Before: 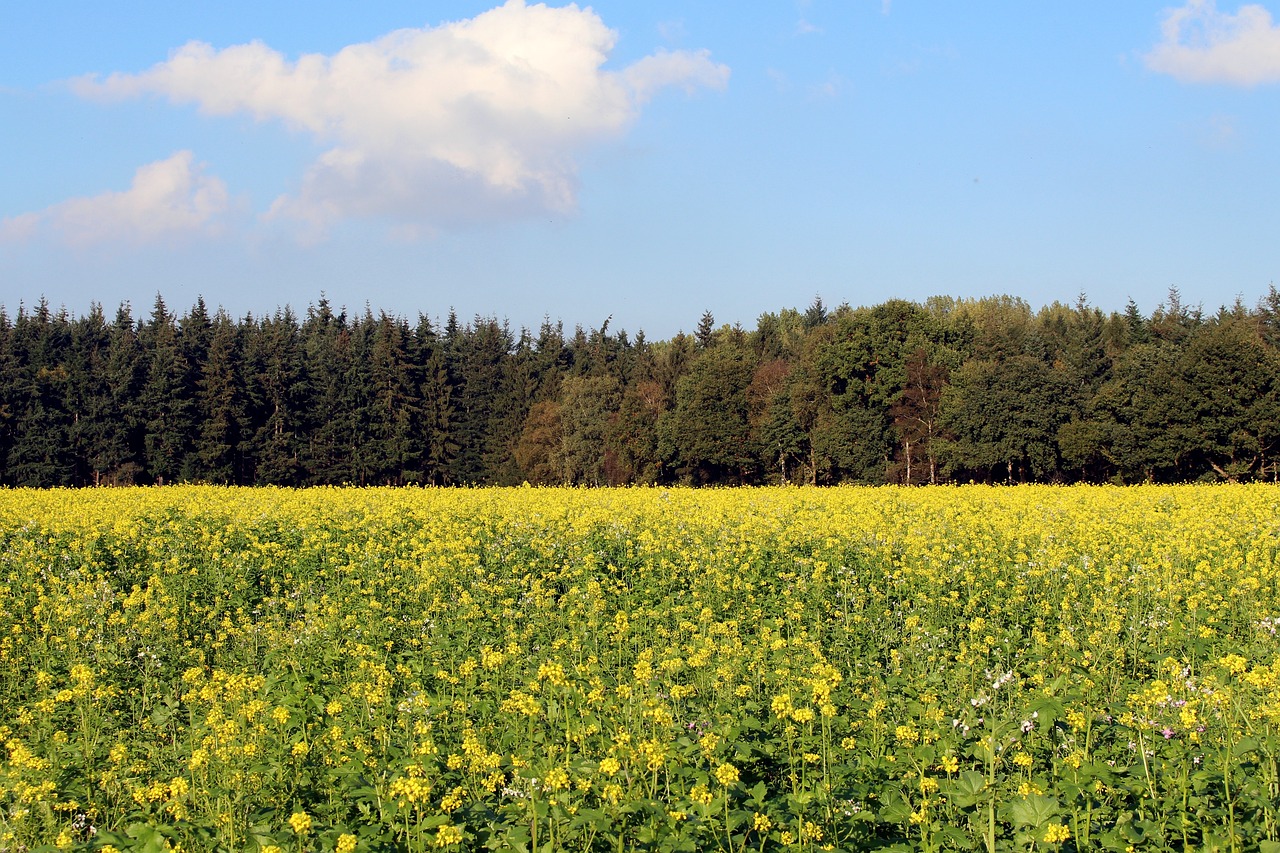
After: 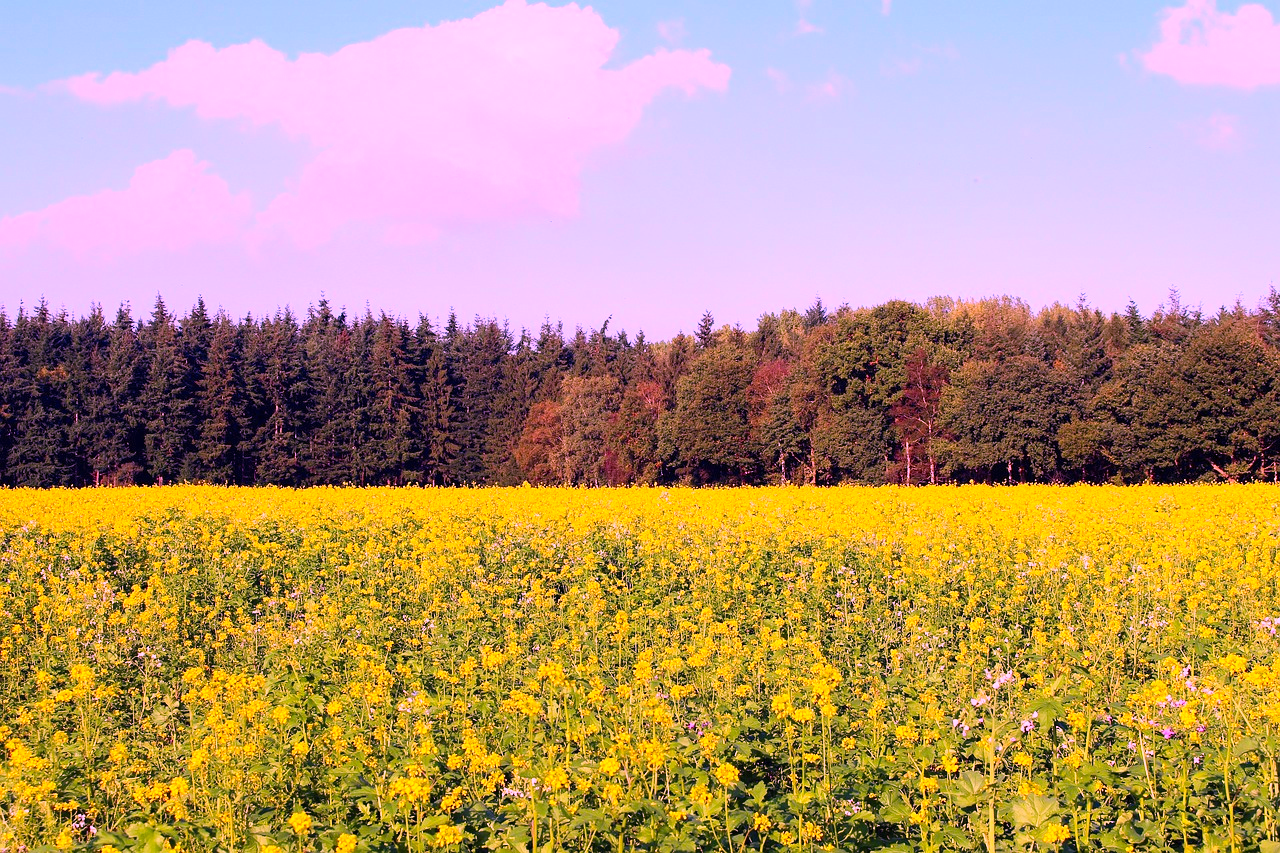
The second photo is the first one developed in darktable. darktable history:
contrast brightness saturation: contrast 0.204, brightness 0.203, saturation 0.798
color calibration: output R [1.107, -0.012, -0.003, 0], output B [0, 0, 1.308, 0], gray › normalize channels true, illuminant as shot in camera, x 0.358, y 0.373, temperature 4628.91 K, gamut compression 0.024
